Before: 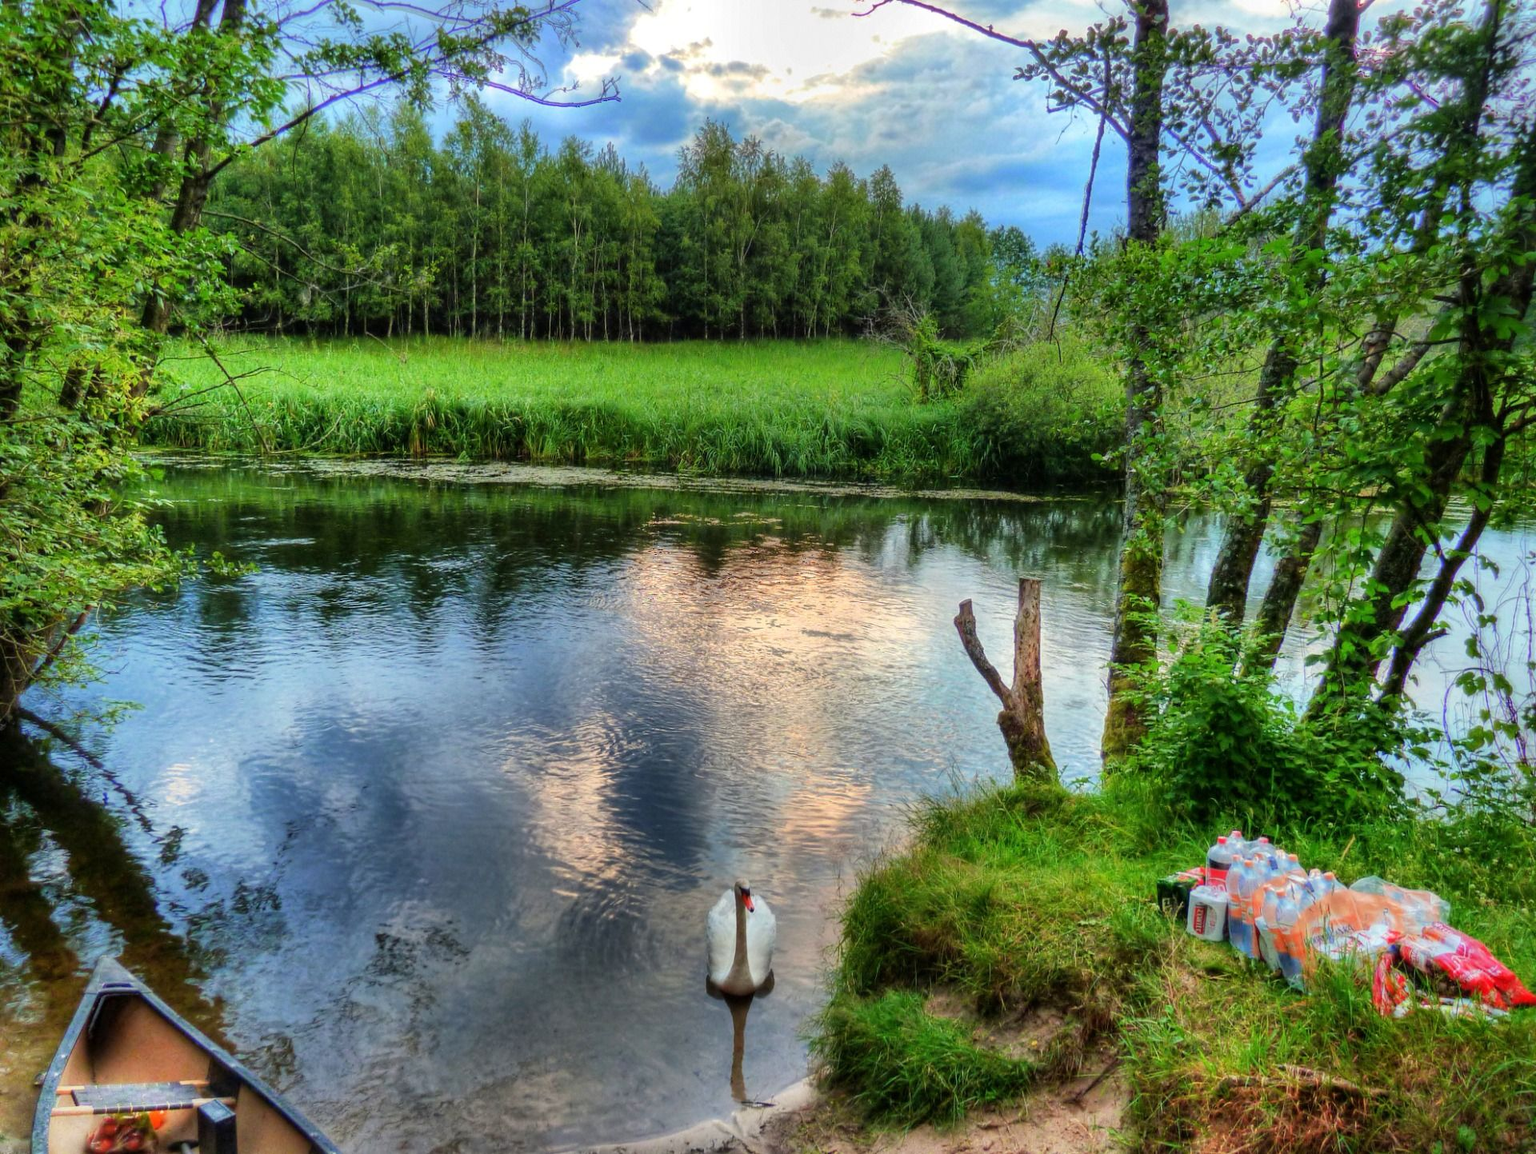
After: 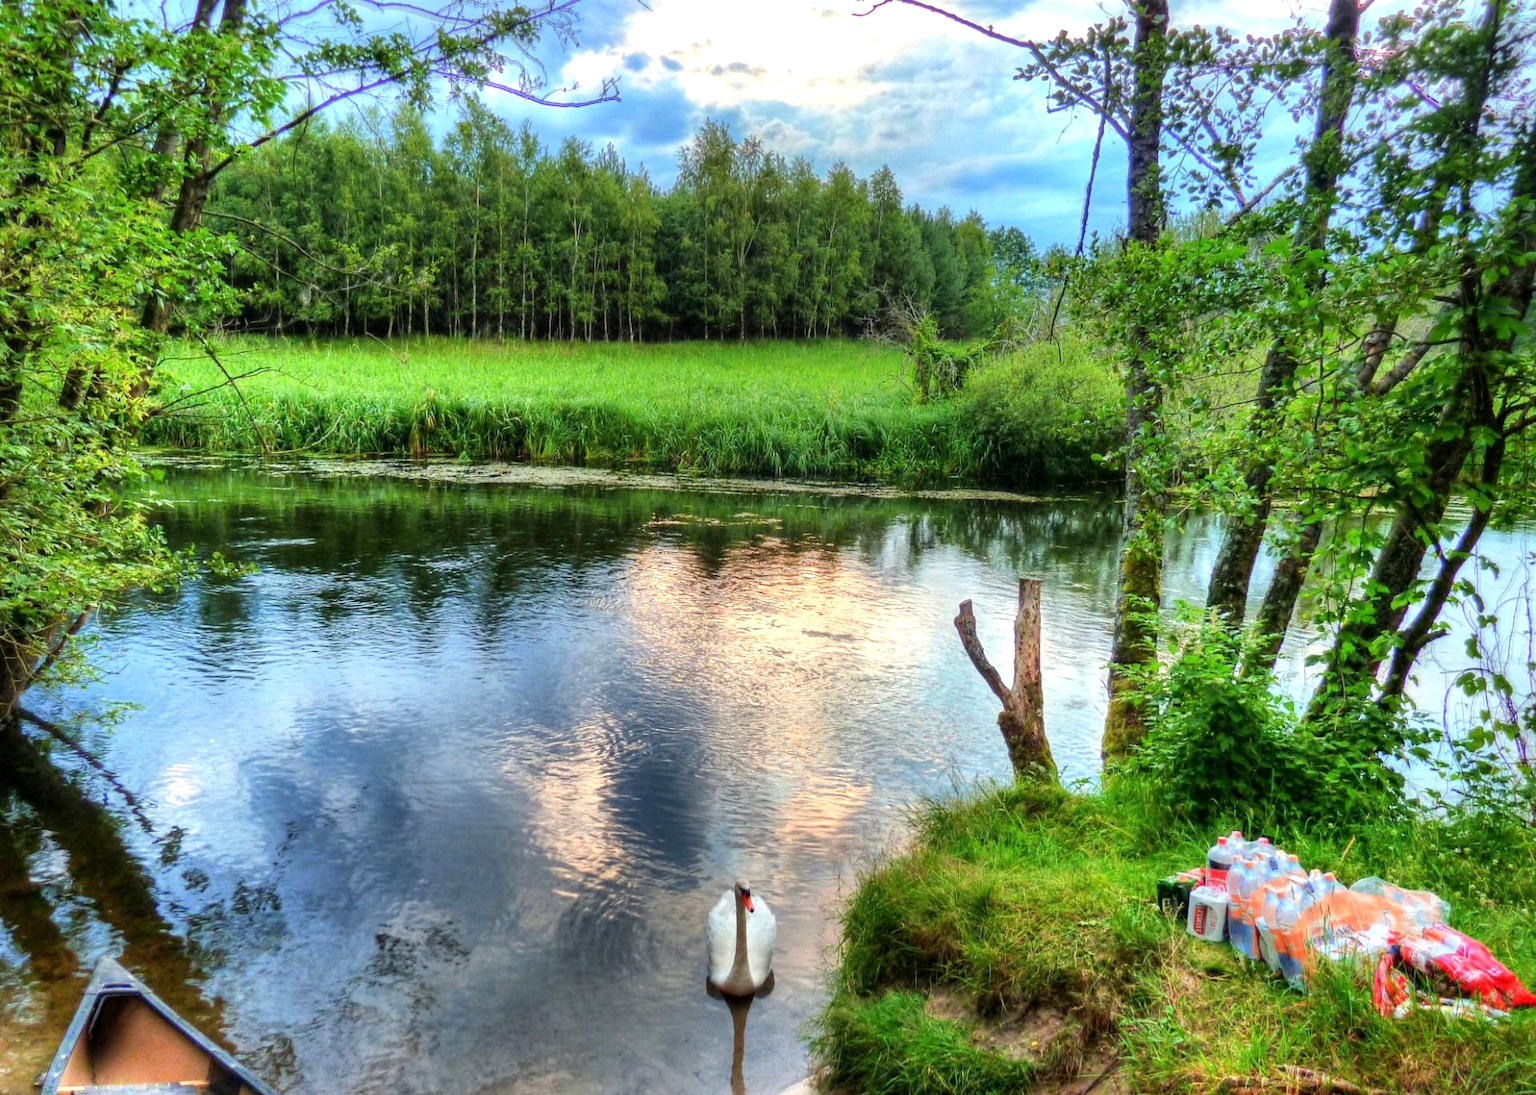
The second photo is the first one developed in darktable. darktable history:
exposure: black level correction 0.001, exposure 0.5 EV, compensate exposure bias true, compensate highlight preservation false
crop and rotate: top 0%, bottom 5.097%
